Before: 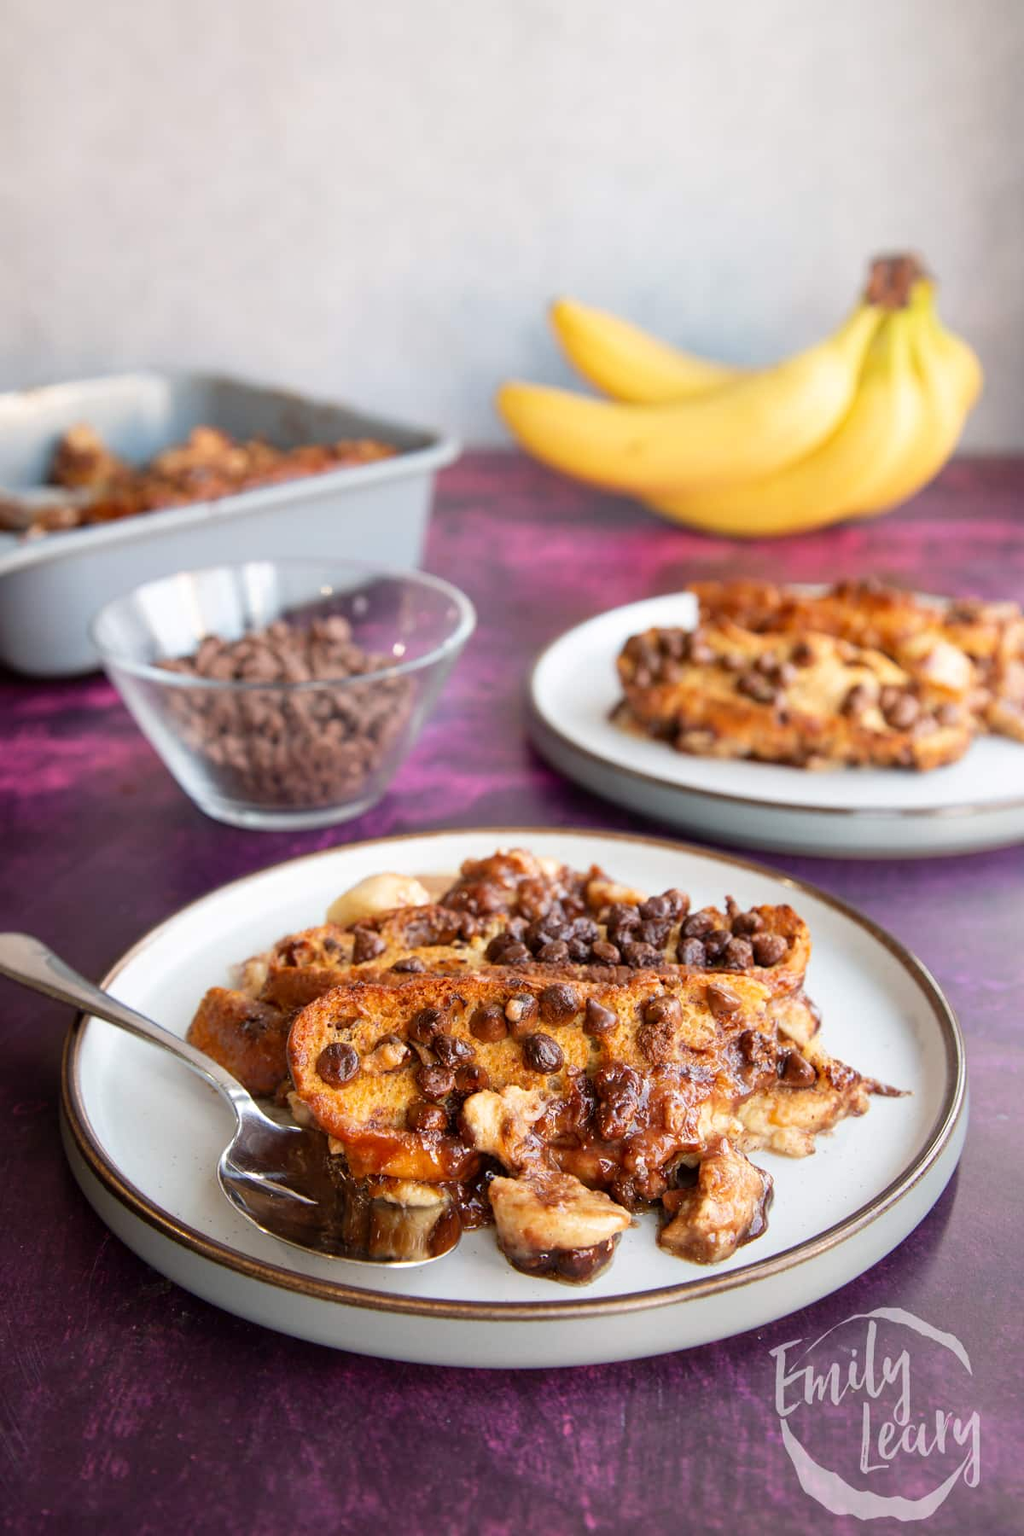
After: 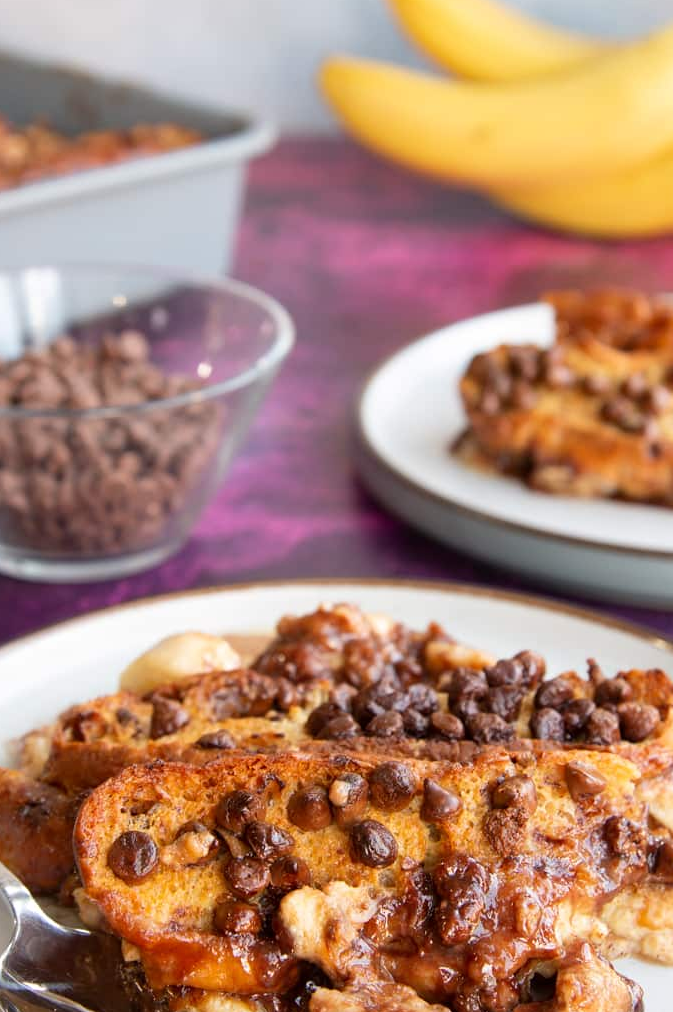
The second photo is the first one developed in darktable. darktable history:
crop and rotate: left 22%, top 21.756%, right 21.915%, bottom 21.987%
